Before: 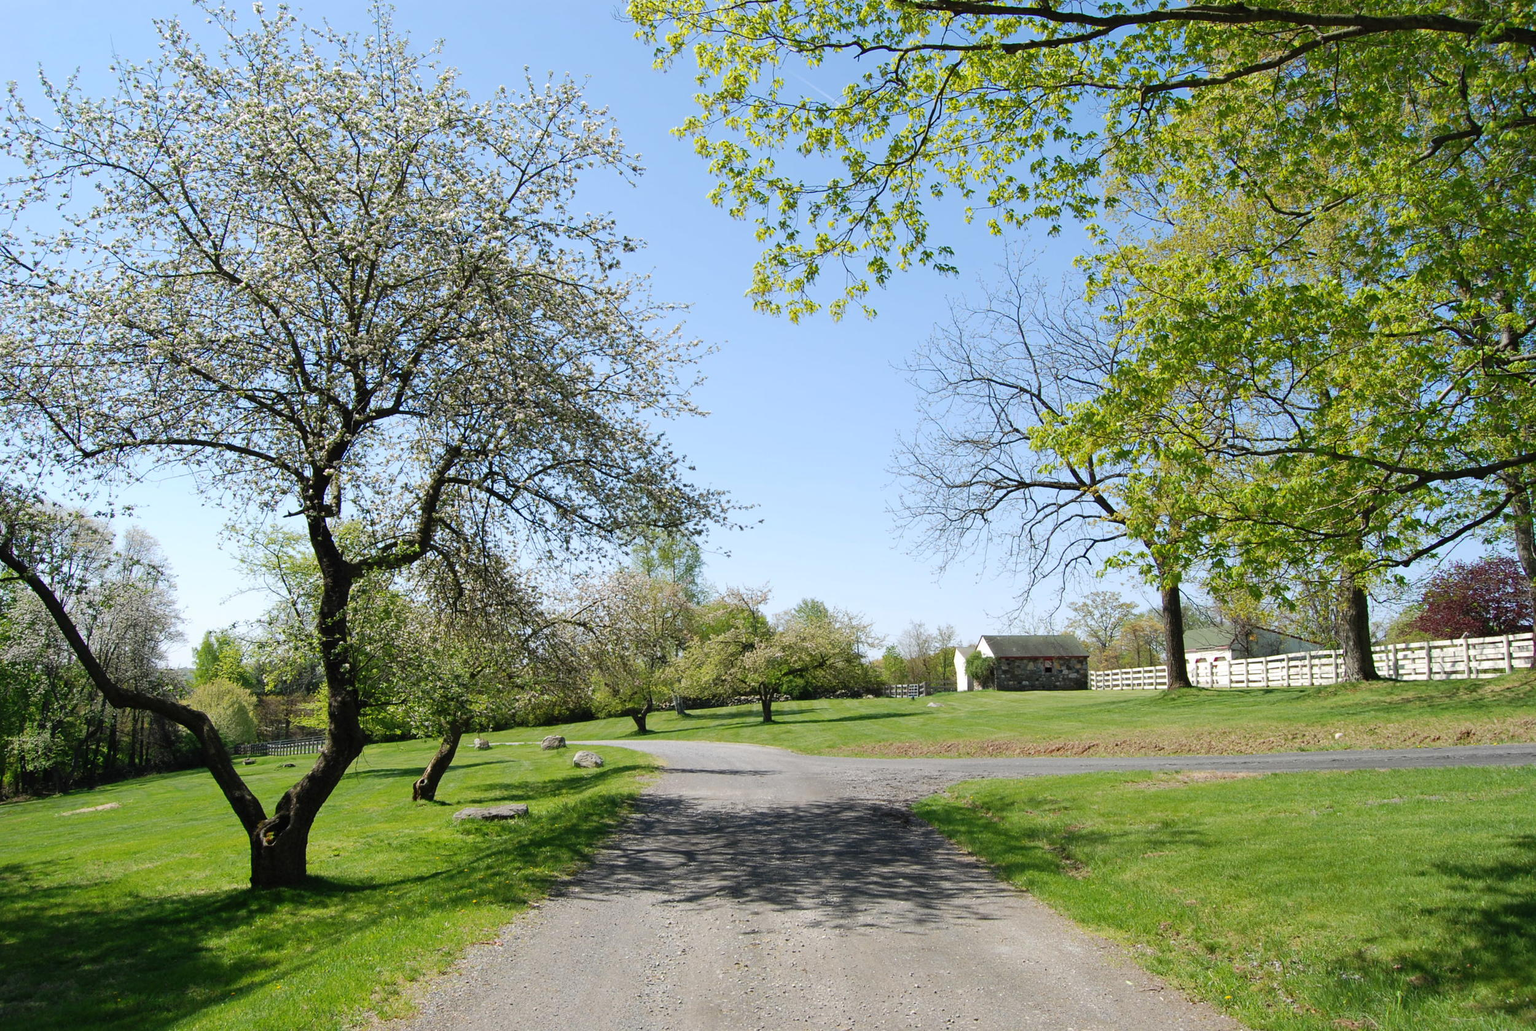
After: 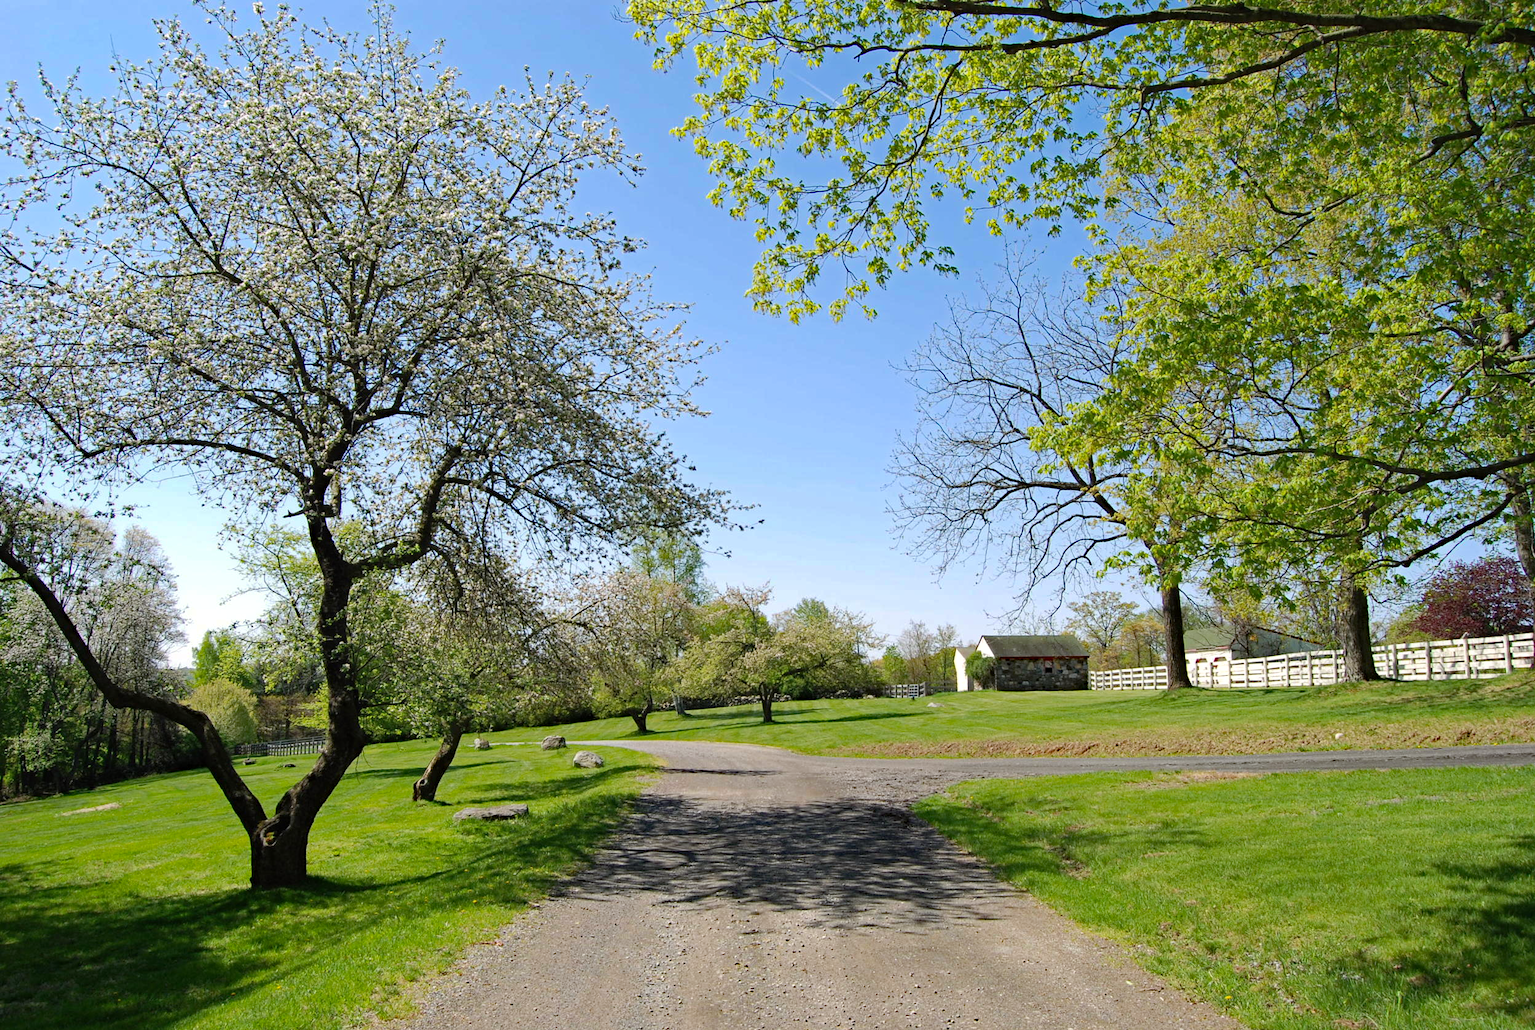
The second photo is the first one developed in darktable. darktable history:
haze removal: strength 0.5, distance 0.436, compatibility mode true, adaptive false
